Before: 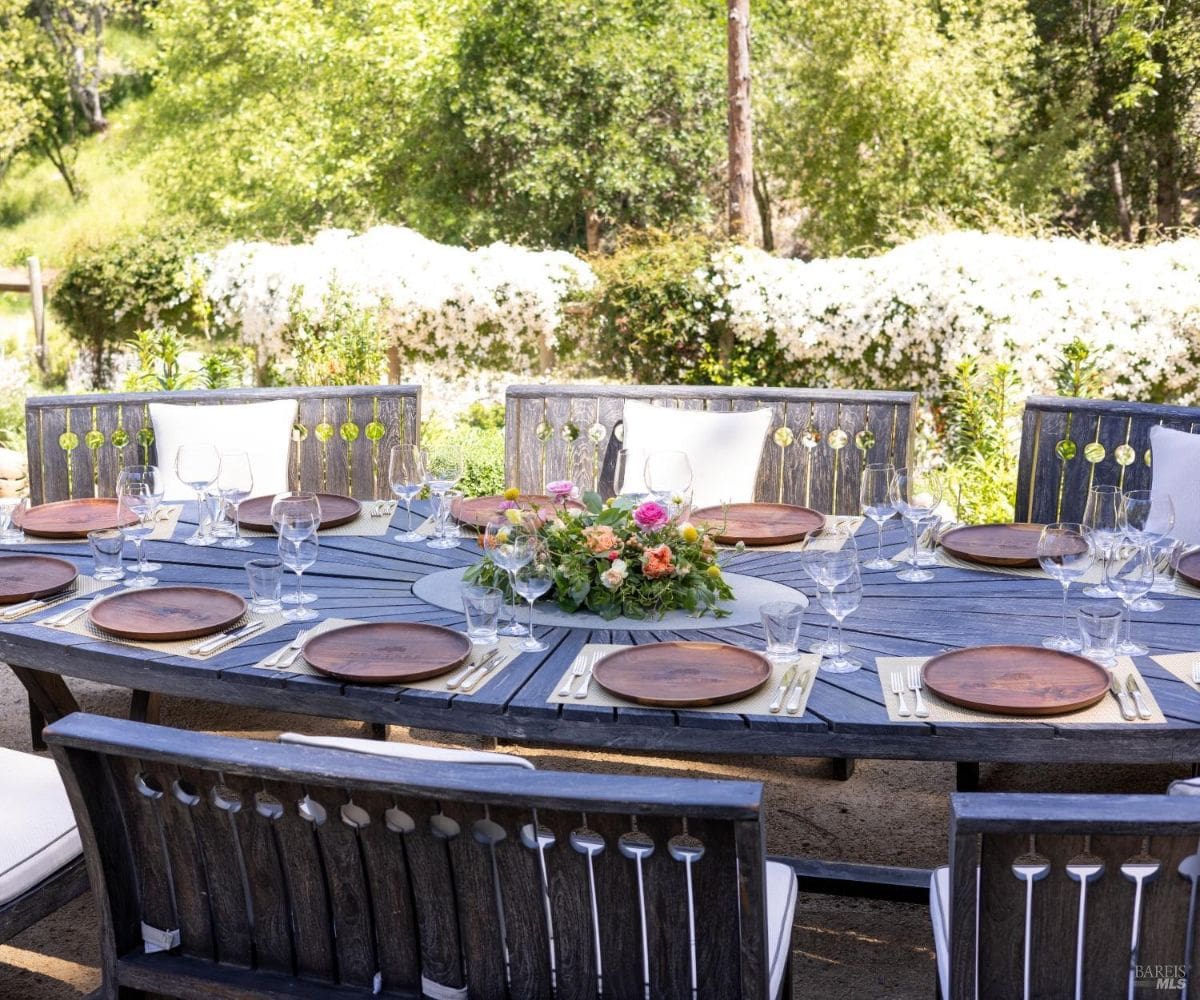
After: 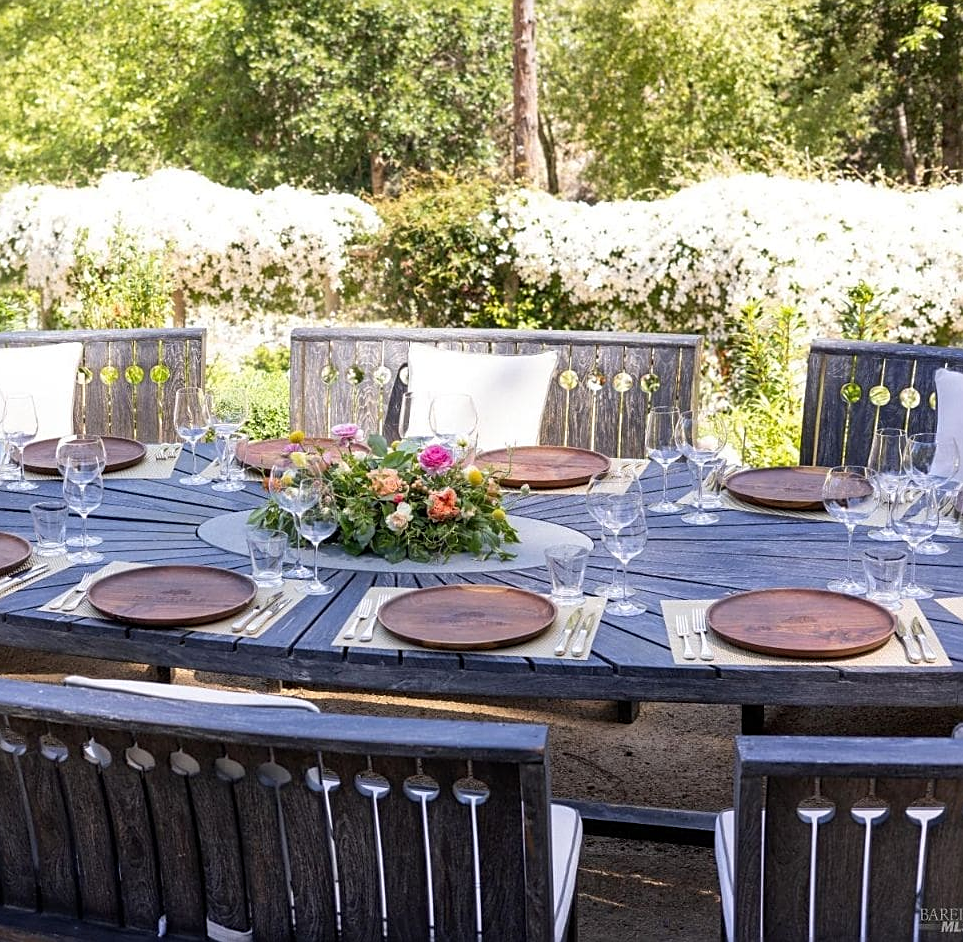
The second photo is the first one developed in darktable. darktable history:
crop and rotate: left 17.959%, top 5.771%, right 1.742%
sharpen: on, module defaults
